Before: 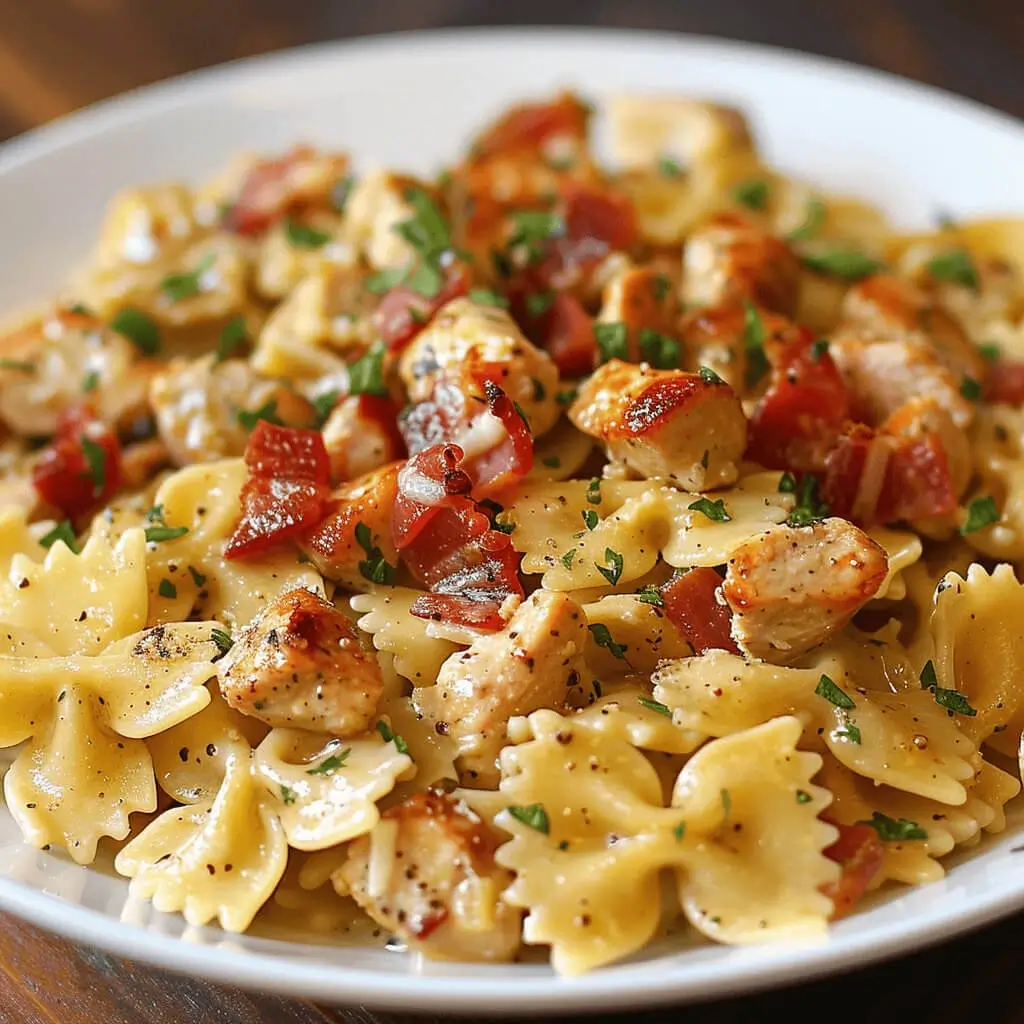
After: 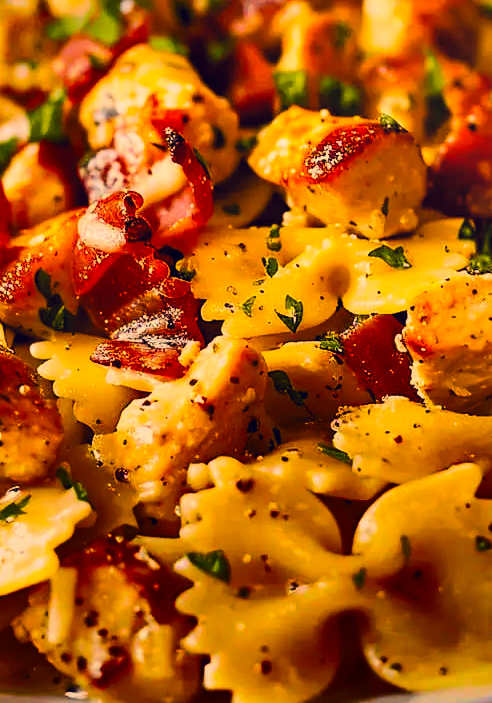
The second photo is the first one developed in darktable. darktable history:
color balance rgb: highlights gain › chroma 3.077%, highlights gain › hue 77.97°, perceptual saturation grading › global saturation 25.528%, global vibrance 41.589%
crop: left 31.311%, top 24.789%, right 20.368%, bottom 6.498%
color correction: highlights a* 19.75, highlights b* 27.34, shadows a* 3.35, shadows b* -17.84, saturation 0.761
shadows and highlights: radius 123.49, shadows 99.56, white point adjustment -3.05, highlights -98.43, soften with gaussian
tone curve: curves: ch0 [(0, 0) (0.004, 0) (0.133, 0.071) (0.325, 0.456) (0.832, 0.957) (1, 1)], color space Lab, linked channels, preserve colors none
